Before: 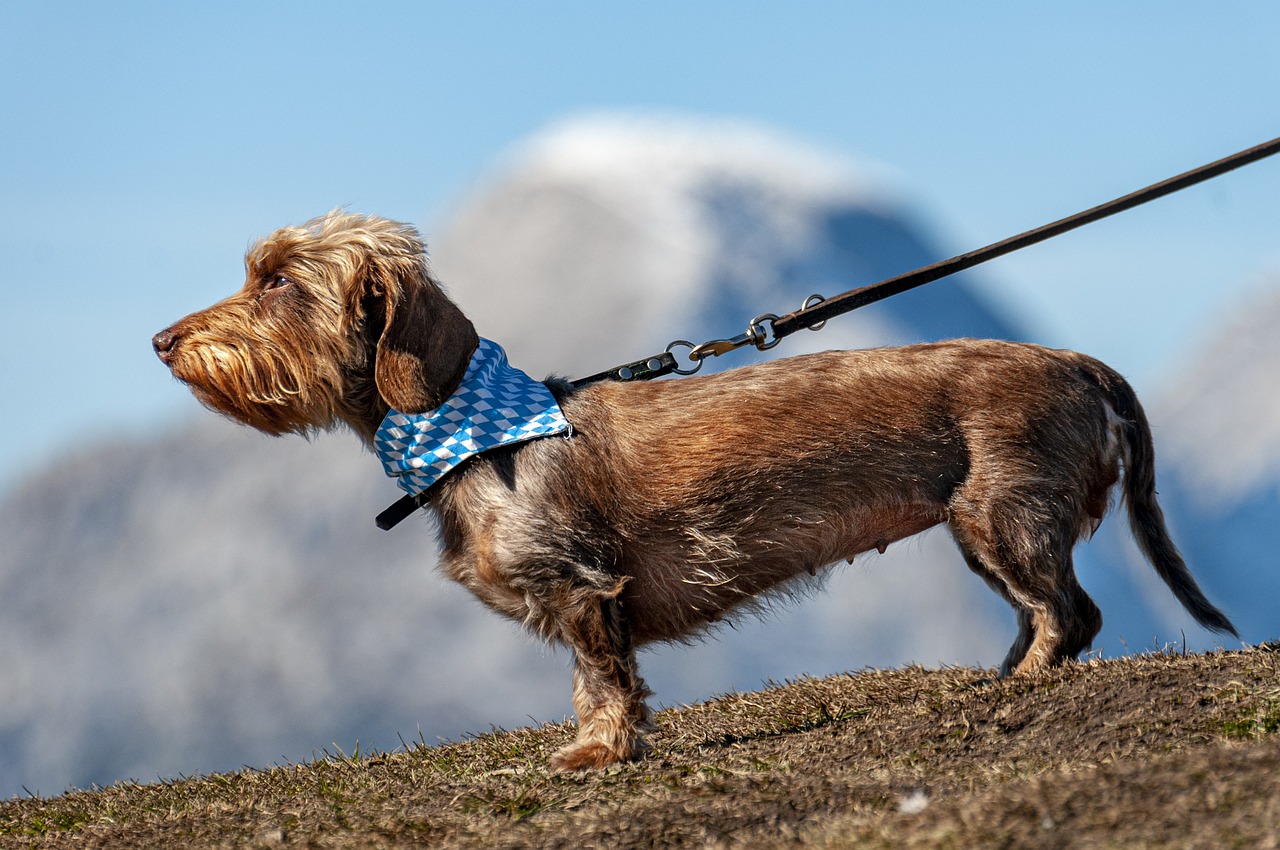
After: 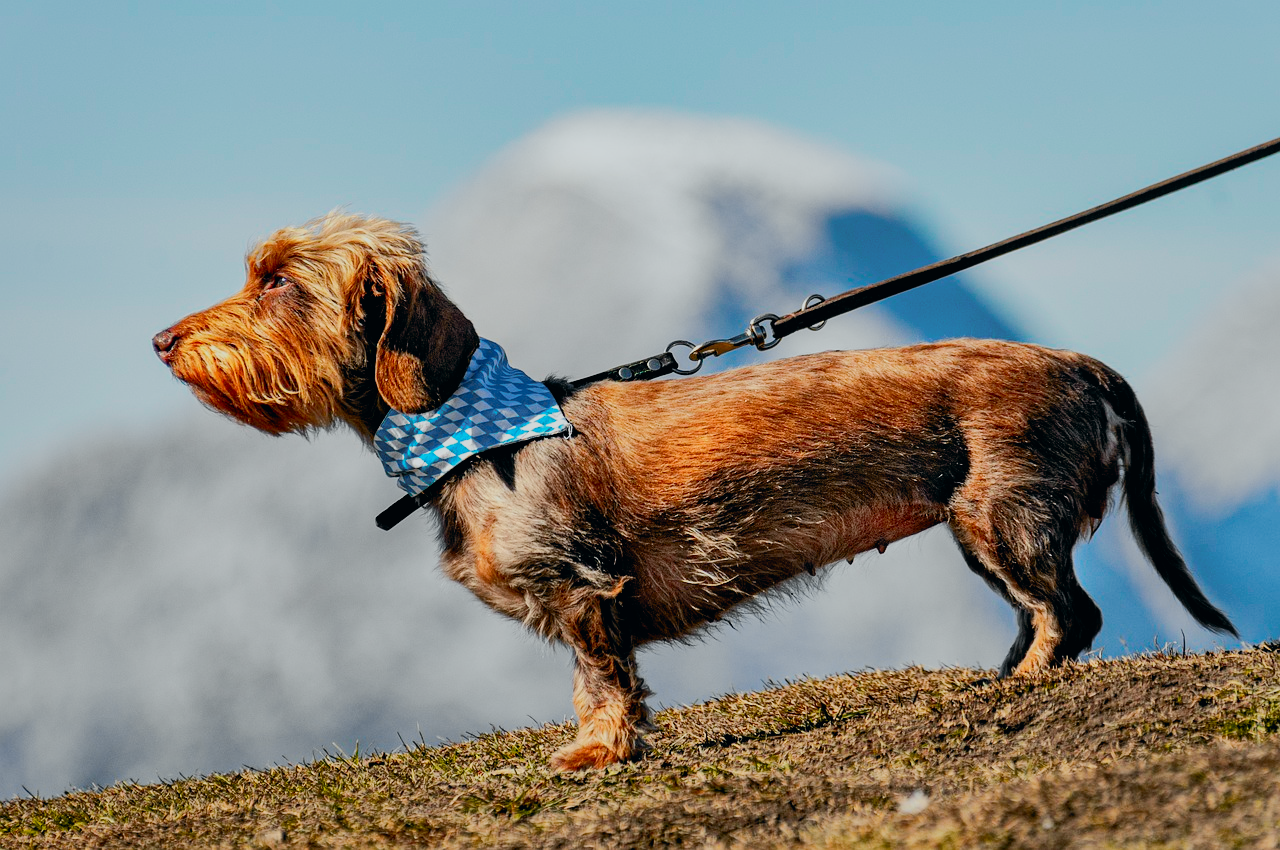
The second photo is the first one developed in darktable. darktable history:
tone curve: curves: ch0 [(0, 0) (0.071, 0.06) (0.253, 0.242) (0.437, 0.498) (0.55, 0.644) (0.657, 0.749) (0.823, 0.876) (1, 0.99)]; ch1 [(0, 0) (0.346, 0.307) (0.408, 0.369) (0.453, 0.457) (0.476, 0.489) (0.502, 0.493) (0.521, 0.515) (0.537, 0.531) (0.612, 0.641) (0.676, 0.728) (1, 1)]; ch2 [(0, 0) (0.346, 0.34) (0.434, 0.46) (0.485, 0.494) (0.5, 0.494) (0.511, 0.504) (0.537, 0.551) (0.579, 0.599) (0.625, 0.686) (1, 1)], color space Lab, independent channels, preserve colors none
shadows and highlights: on, module defaults
filmic rgb: black relative exposure -7.65 EV, white relative exposure 4.56 EV, threshold 3.03 EV, hardness 3.61, enable highlight reconstruction true
